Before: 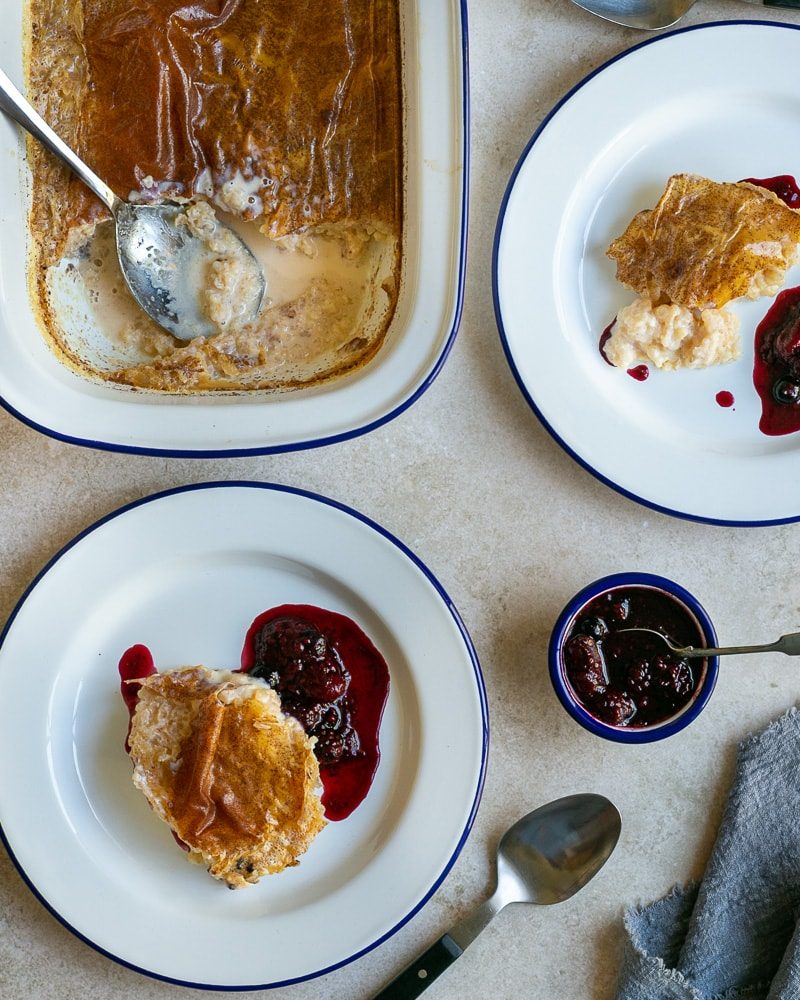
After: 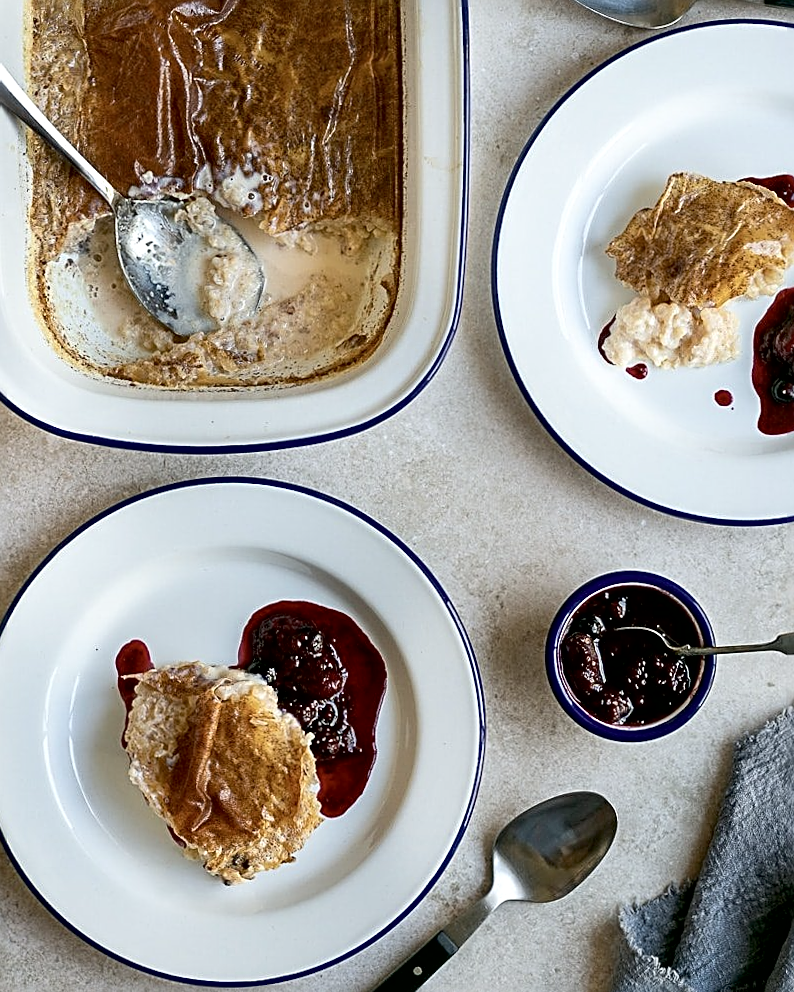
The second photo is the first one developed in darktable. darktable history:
sharpen: radius 2.56, amount 0.641
contrast brightness saturation: contrast 0.102, saturation -0.291
crop and rotate: angle -0.346°
exposure: black level correction 0.007, exposure 0.091 EV, compensate highlight preservation false
